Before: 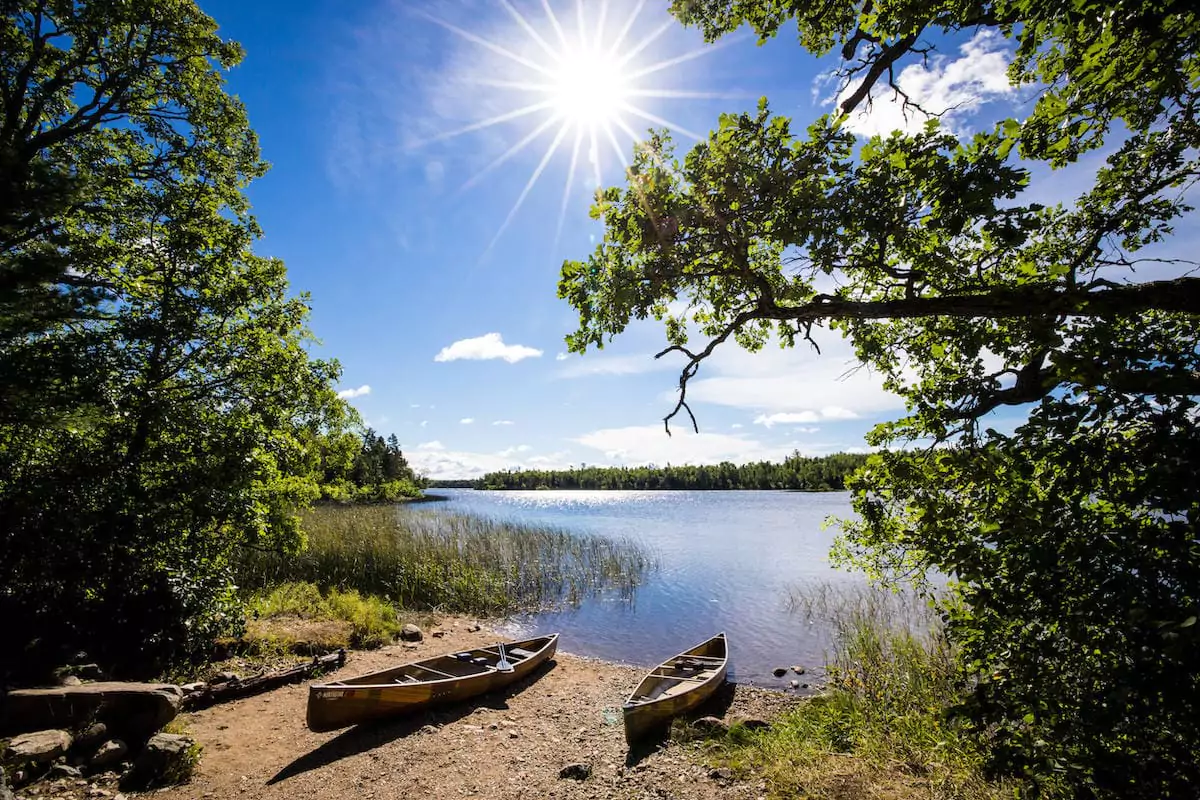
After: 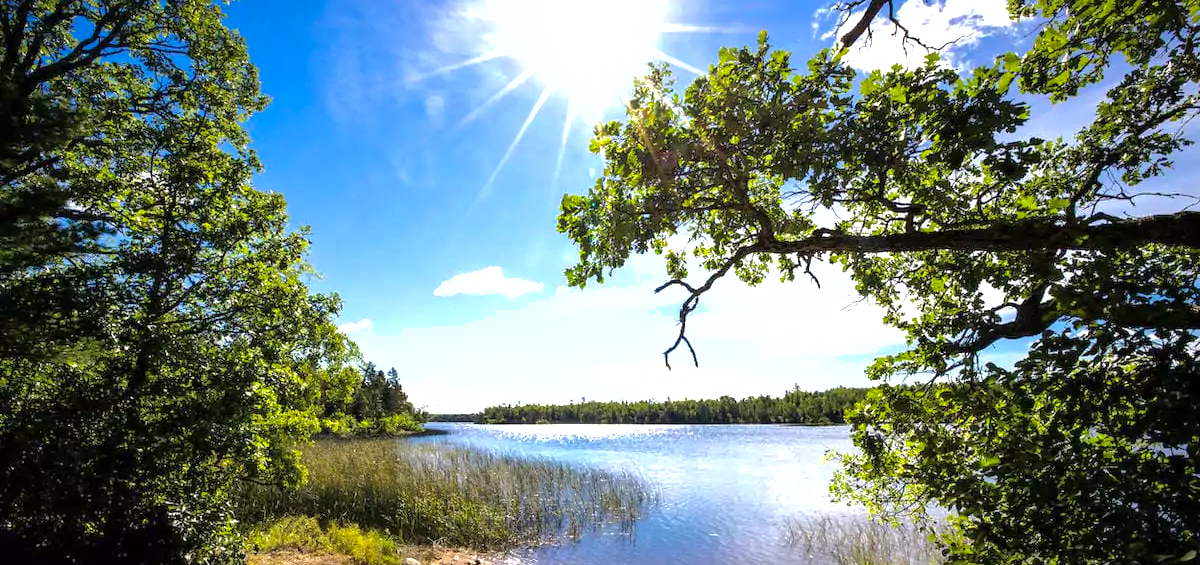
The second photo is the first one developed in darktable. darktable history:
color balance: contrast 10%
crop and rotate: top 8.293%, bottom 20.996%
exposure: exposure 0.493 EV, compensate highlight preservation false
shadows and highlights: on, module defaults
